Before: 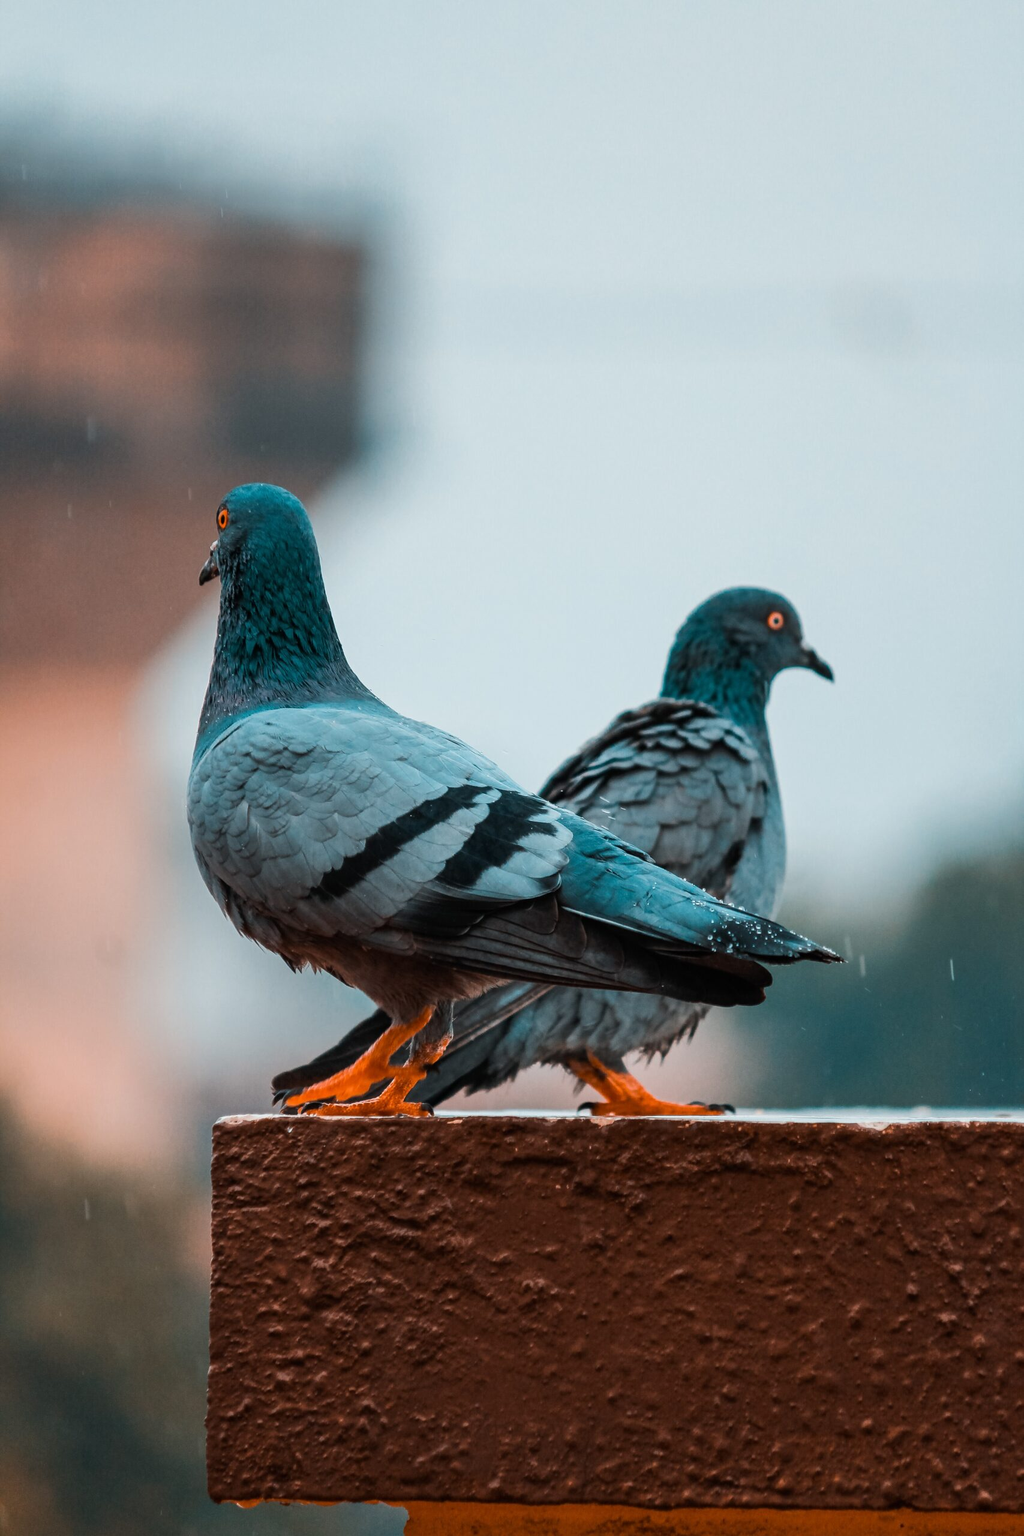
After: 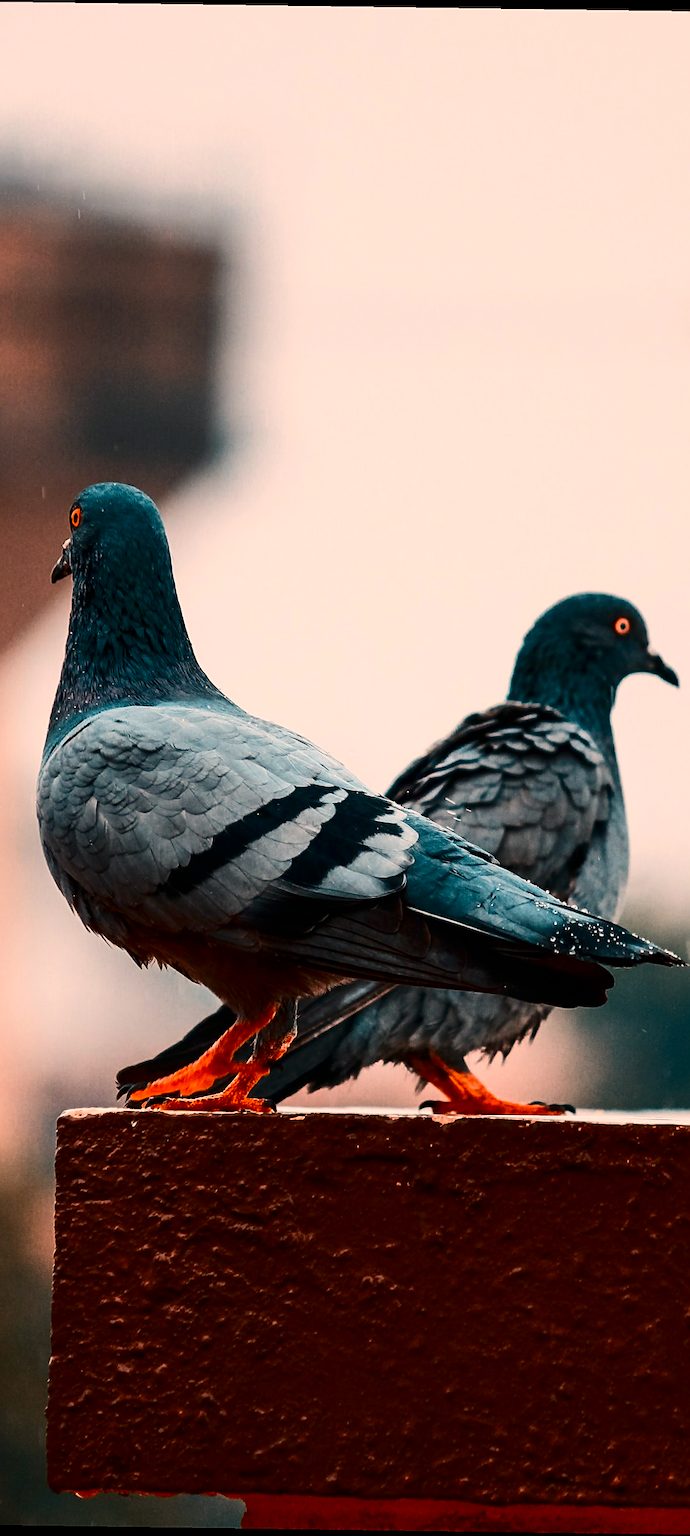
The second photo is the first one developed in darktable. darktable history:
contrast brightness saturation: contrast 0.32, brightness -0.08, saturation 0.17
color correction: highlights a* 17.88, highlights b* 18.79
sharpen: on, module defaults
crop: left 15.419%, right 17.914%
rotate and perspective: rotation 0.8°, automatic cropping off
exposure: compensate highlight preservation false
